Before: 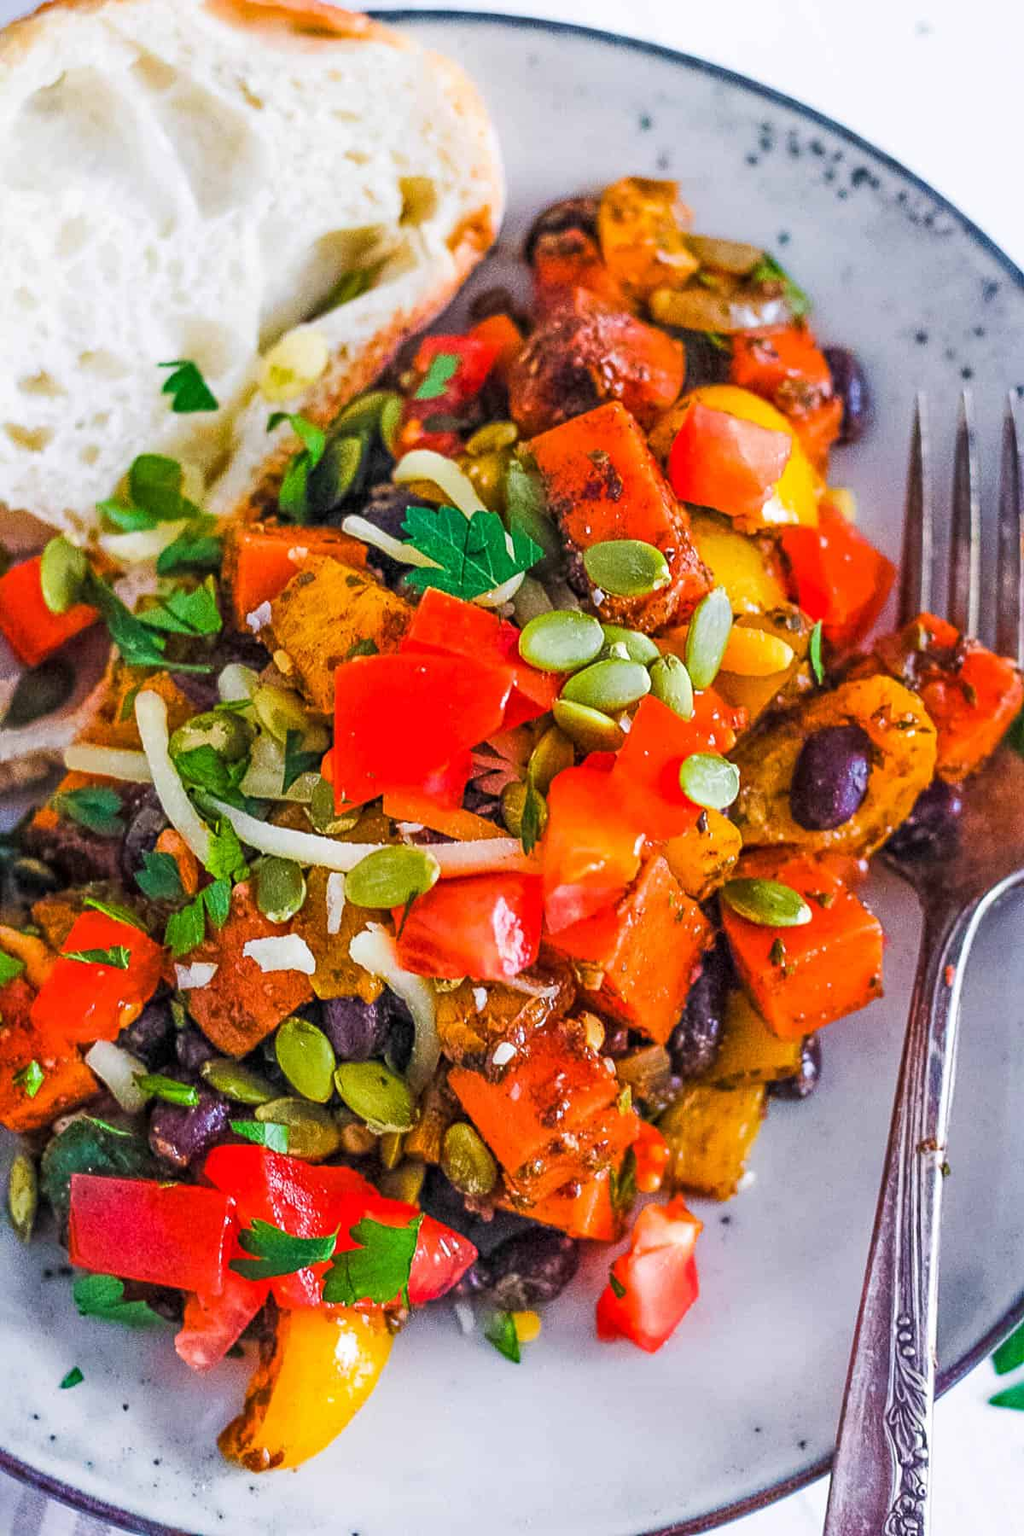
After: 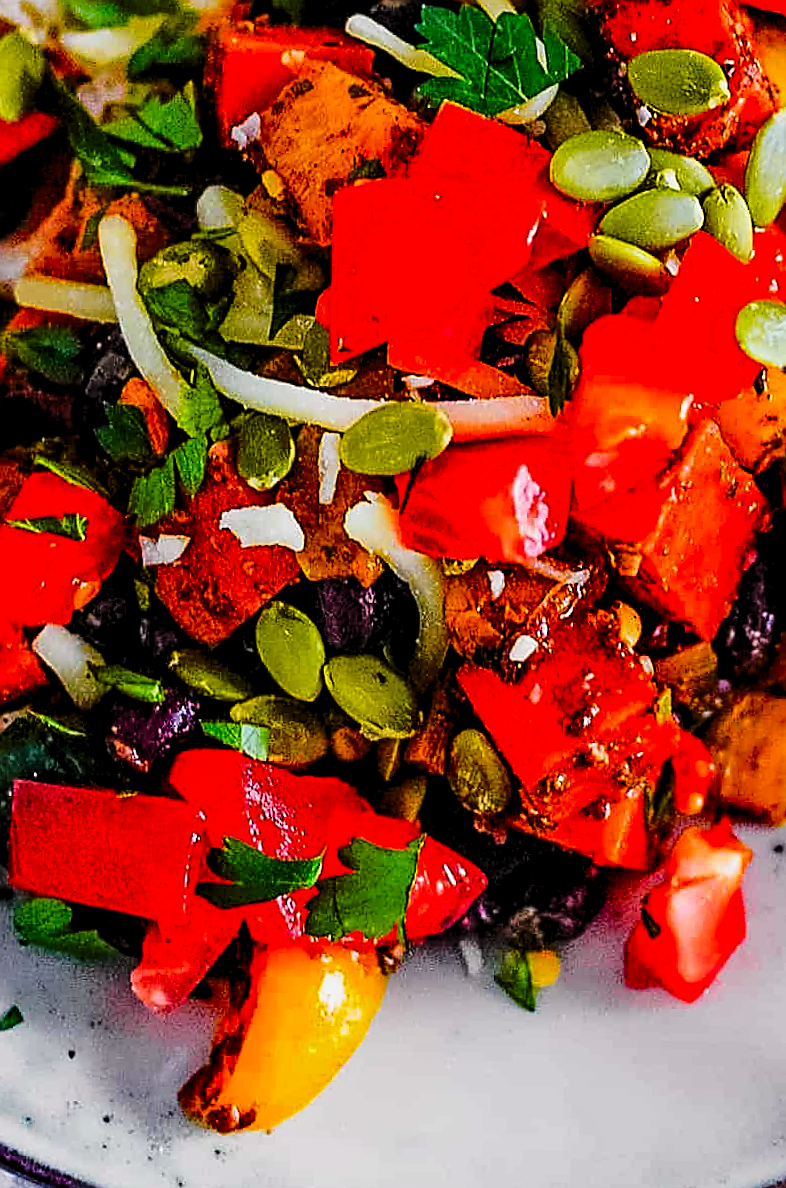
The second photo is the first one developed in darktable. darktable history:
tone equalizer: on, module defaults
crop and rotate: angle -1.12°, left 3.838%, top 32.072%, right 28.675%
contrast brightness saturation: brightness -0.246, saturation 0.195
sharpen: radius 1.427, amount 1.234, threshold 0.622
levels: levels [0.073, 0.497, 0.972]
exposure: exposure -0.258 EV, compensate highlight preservation false
tone curve: curves: ch0 [(0, 0.029) (0.168, 0.142) (0.359, 0.44) (0.469, 0.544) (0.634, 0.722) (0.858, 0.903) (1, 0.968)]; ch1 [(0, 0) (0.437, 0.453) (0.472, 0.47) (0.502, 0.502) (0.54, 0.534) (0.57, 0.592) (0.618, 0.66) (0.699, 0.749) (0.859, 0.899) (1, 1)]; ch2 [(0, 0) (0.33, 0.301) (0.421, 0.443) (0.476, 0.498) (0.505, 0.503) (0.547, 0.557) (0.586, 0.634) (0.608, 0.676) (1, 1)], color space Lab, independent channels, preserve colors none
